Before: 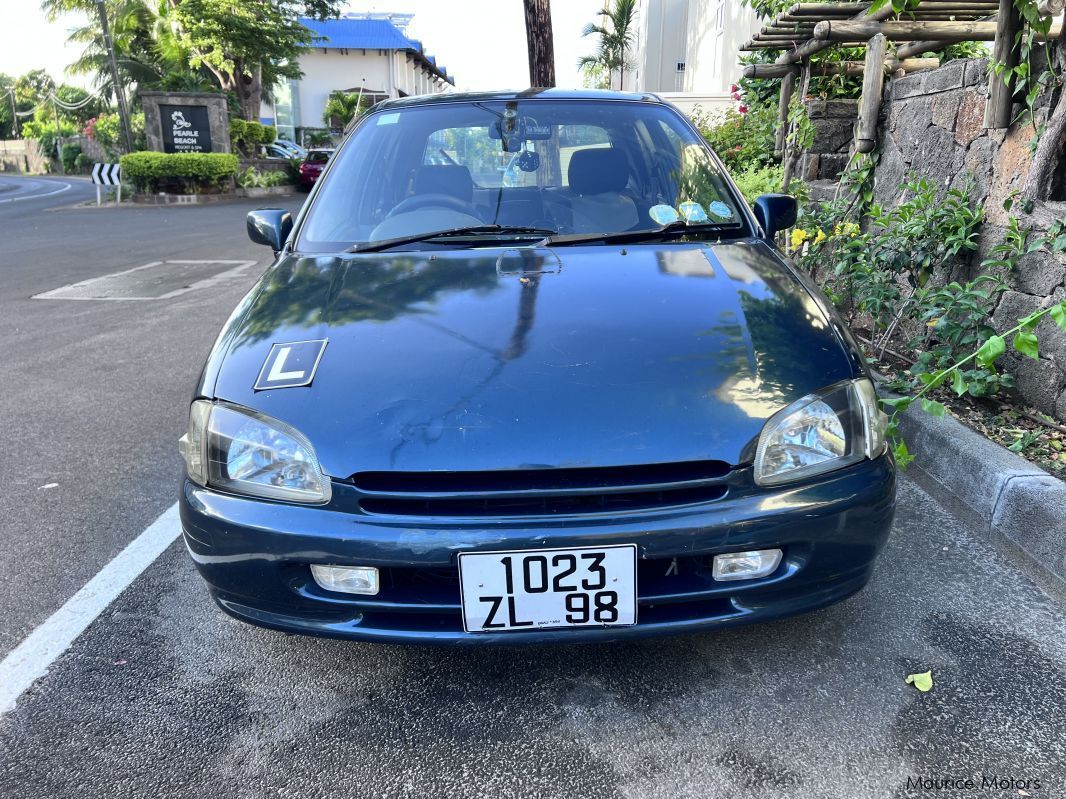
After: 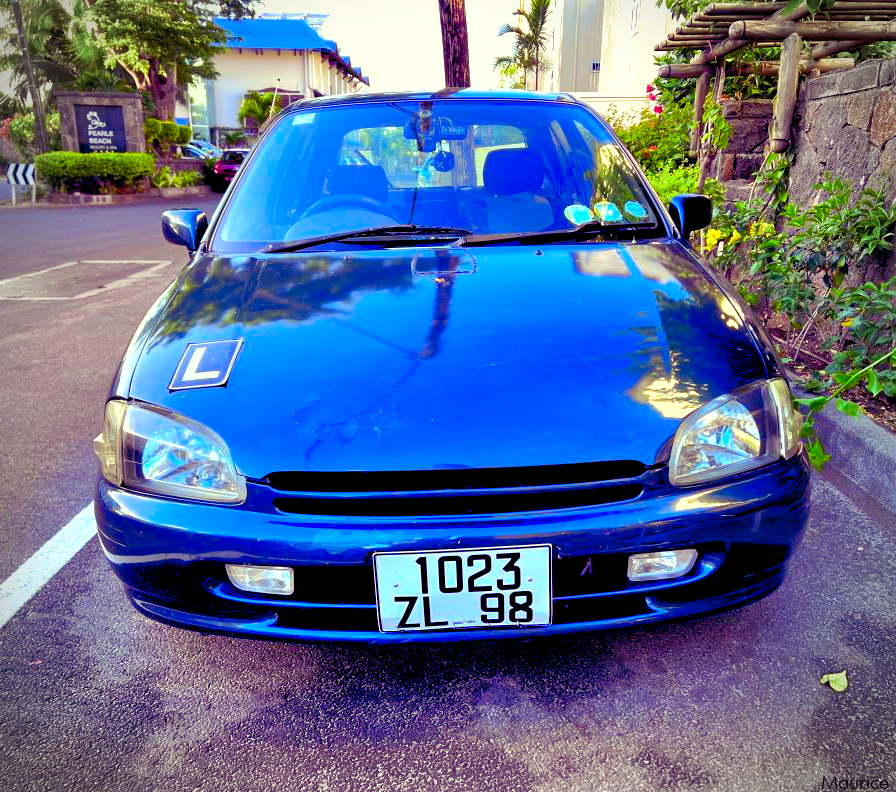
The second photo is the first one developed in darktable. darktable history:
white balance: emerald 1
crop: left 8.026%, right 7.374%
color correction: saturation 1.8
vignetting: dithering 8-bit output, unbound false
shadows and highlights: on, module defaults
color balance rgb: shadows lift › luminance -21.66%, shadows lift › chroma 8.98%, shadows lift › hue 283.37°, power › chroma 1.55%, power › hue 25.59°, highlights gain › luminance 6.08%, highlights gain › chroma 2.55%, highlights gain › hue 90°, global offset › luminance -0.87%, perceptual saturation grading › global saturation 27.49%, perceptual saturation grading › highlights -28.39%, perceptual saturation grading › mid-tones 15.22%, perceptual saturation grading › shadows 33.98%, perceptual brilliance grading › highlights 10%, perceptual brilliance grading › mid-tones 5%
exposure: compensate highlight preservation false
